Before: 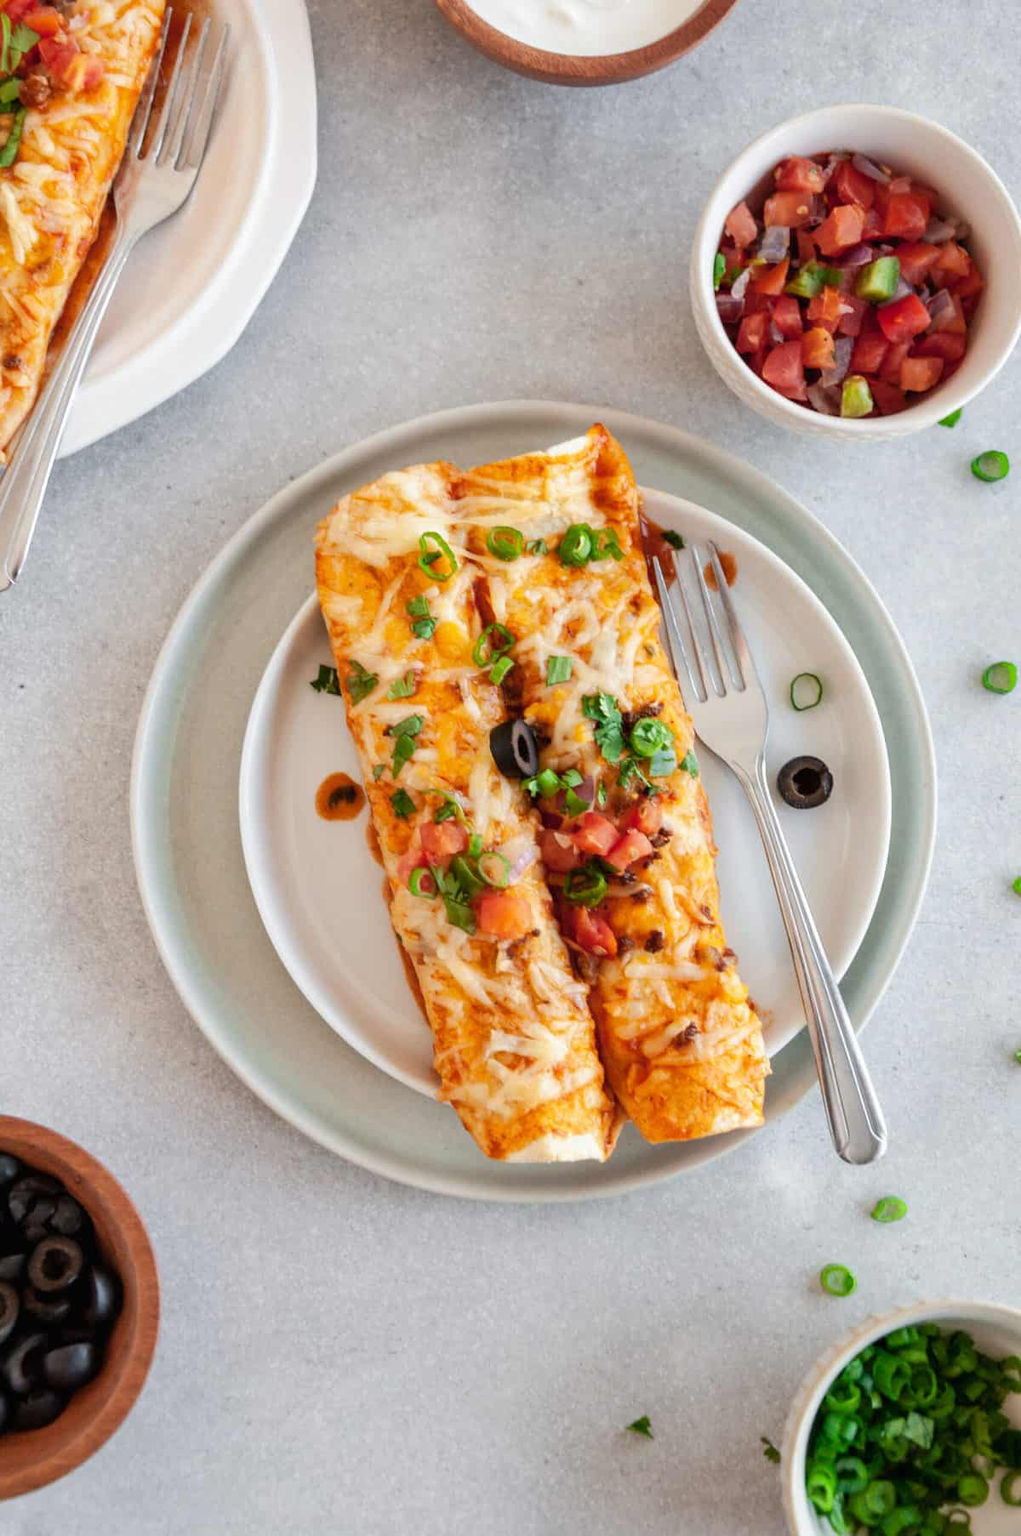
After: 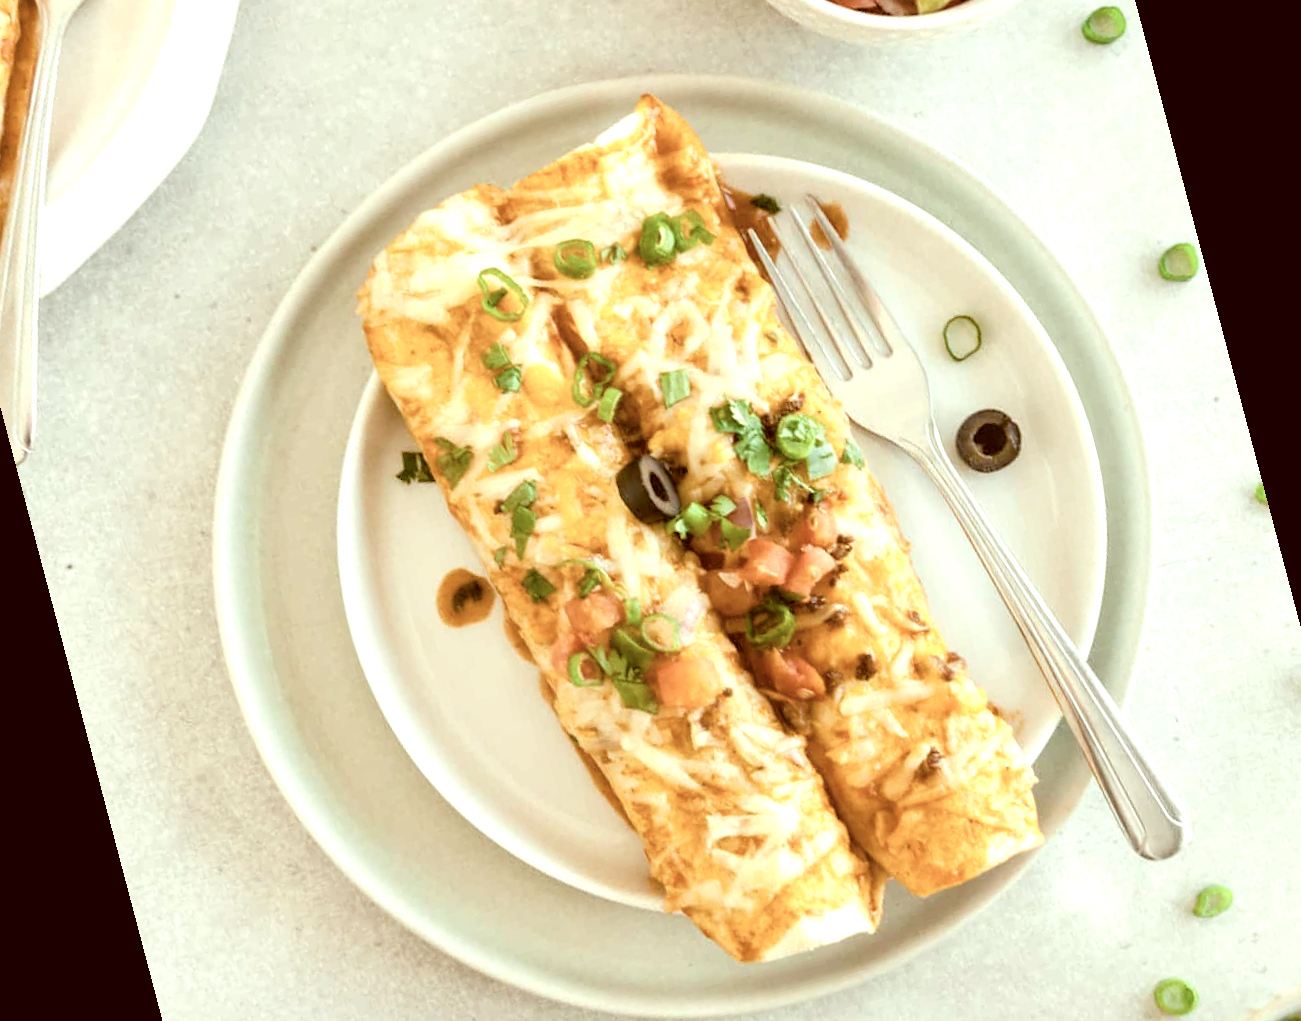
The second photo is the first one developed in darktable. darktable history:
contrast brightness saturation: brightness 0.18, saturation -0.5
rotate and perspective: rotation -14.8°, crop left 0.1, crop right 0.903, crop top 0.25, crop bottom 0.748
color balance rgb: linear chroma grading › shadows -2.2%, linear chroma grading › highlights -15%, linear chroma grading › global chroma -10%, linear chroma grading › mid-tones -10%, perceptual saturation grading › global saturation 45%, perceptual saturation grading › highlights -50%, perceptual saturation grading › shadows 30%, perceptual brilliance grading › global brilliance 18%, global vibrance 45%
tone equalizer: on, module defaults
color correction: highlights a* -5.3, highlights b* 9.8, shadows a* 9.8, shadows b* 24.26
